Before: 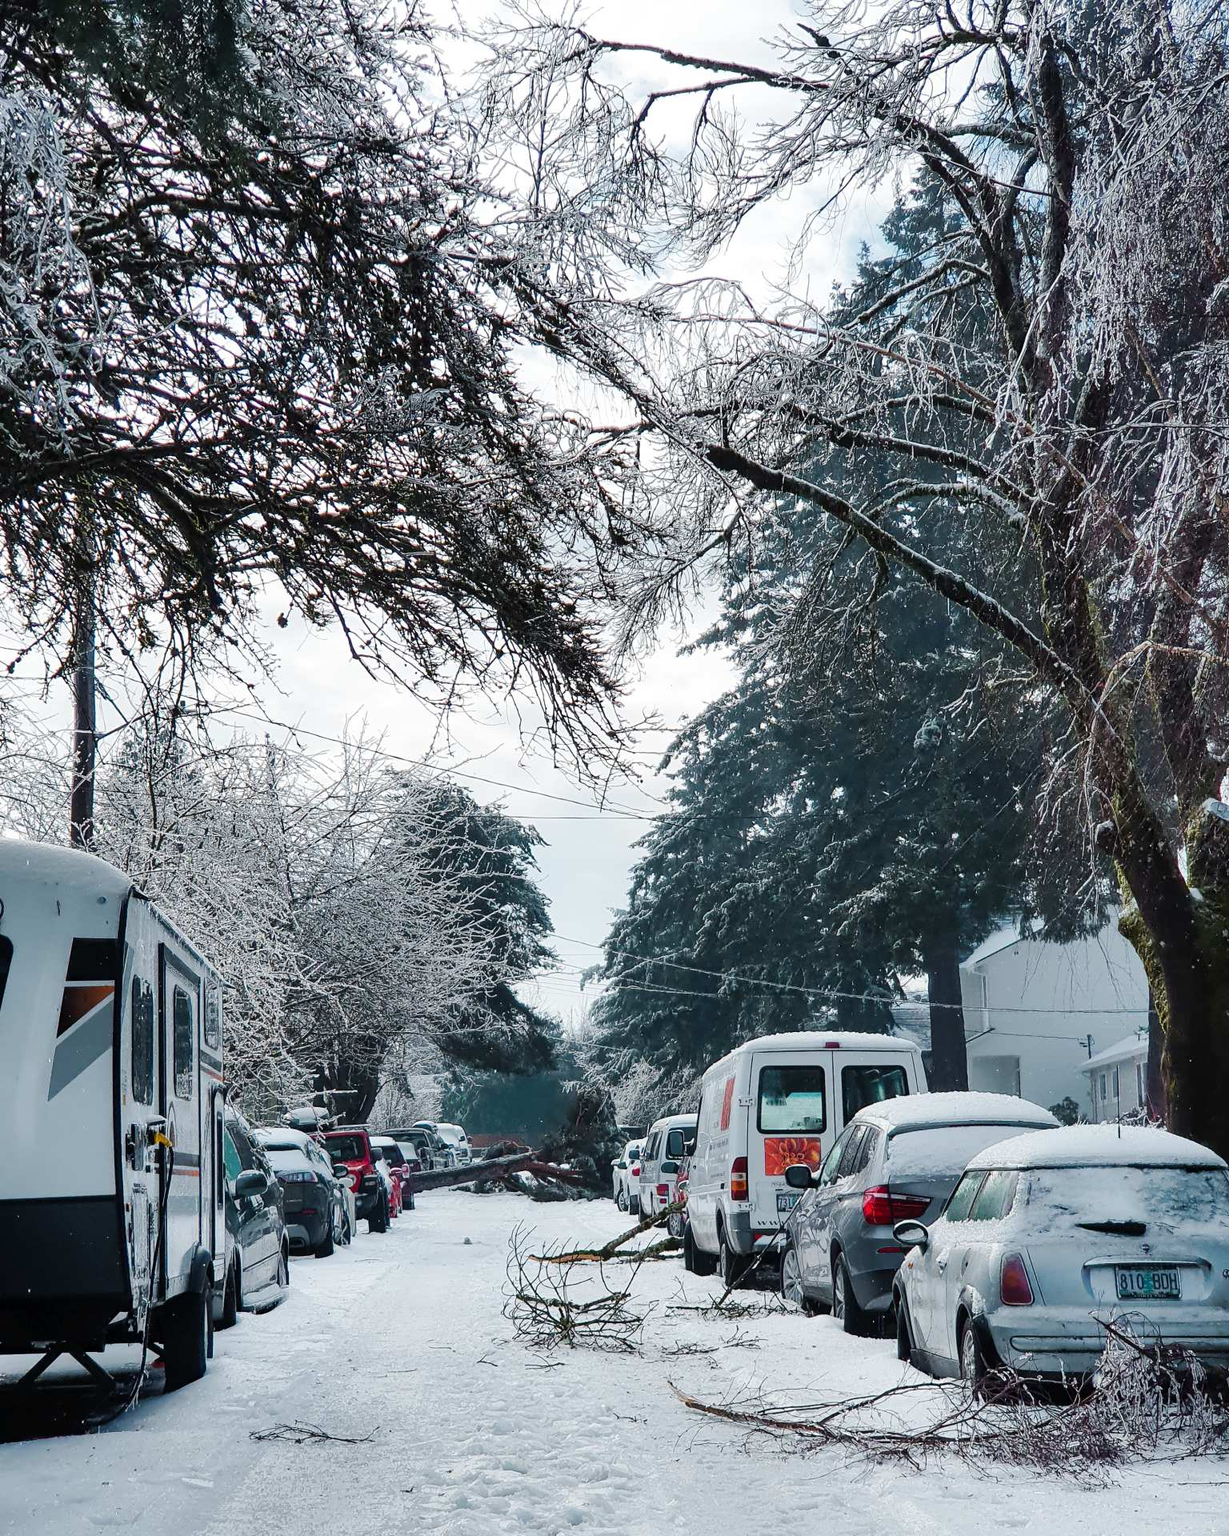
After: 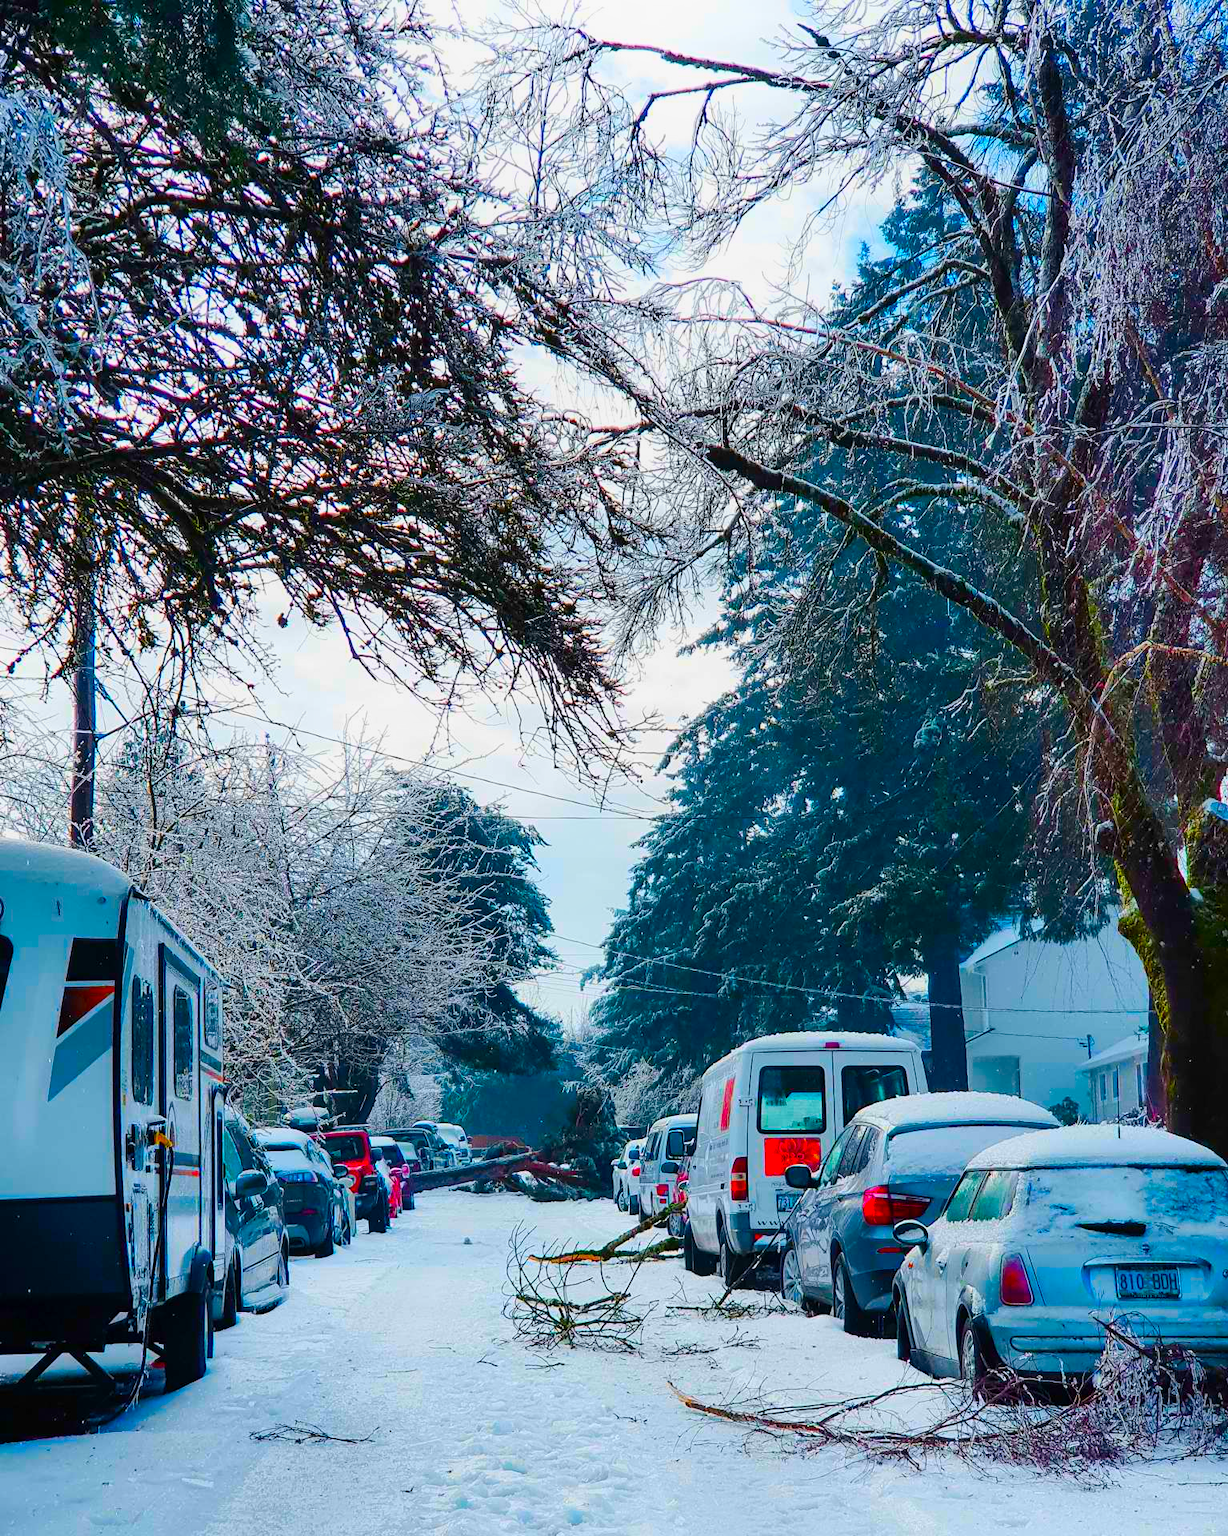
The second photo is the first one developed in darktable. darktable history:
vibrance: on, module defaults
exposure: exposure -0.177 EV, compensate highlight preservation false
color correction: saturation 3
shadows and highlights: shadows -23.08, highlights 46.15, soften with gaussian
